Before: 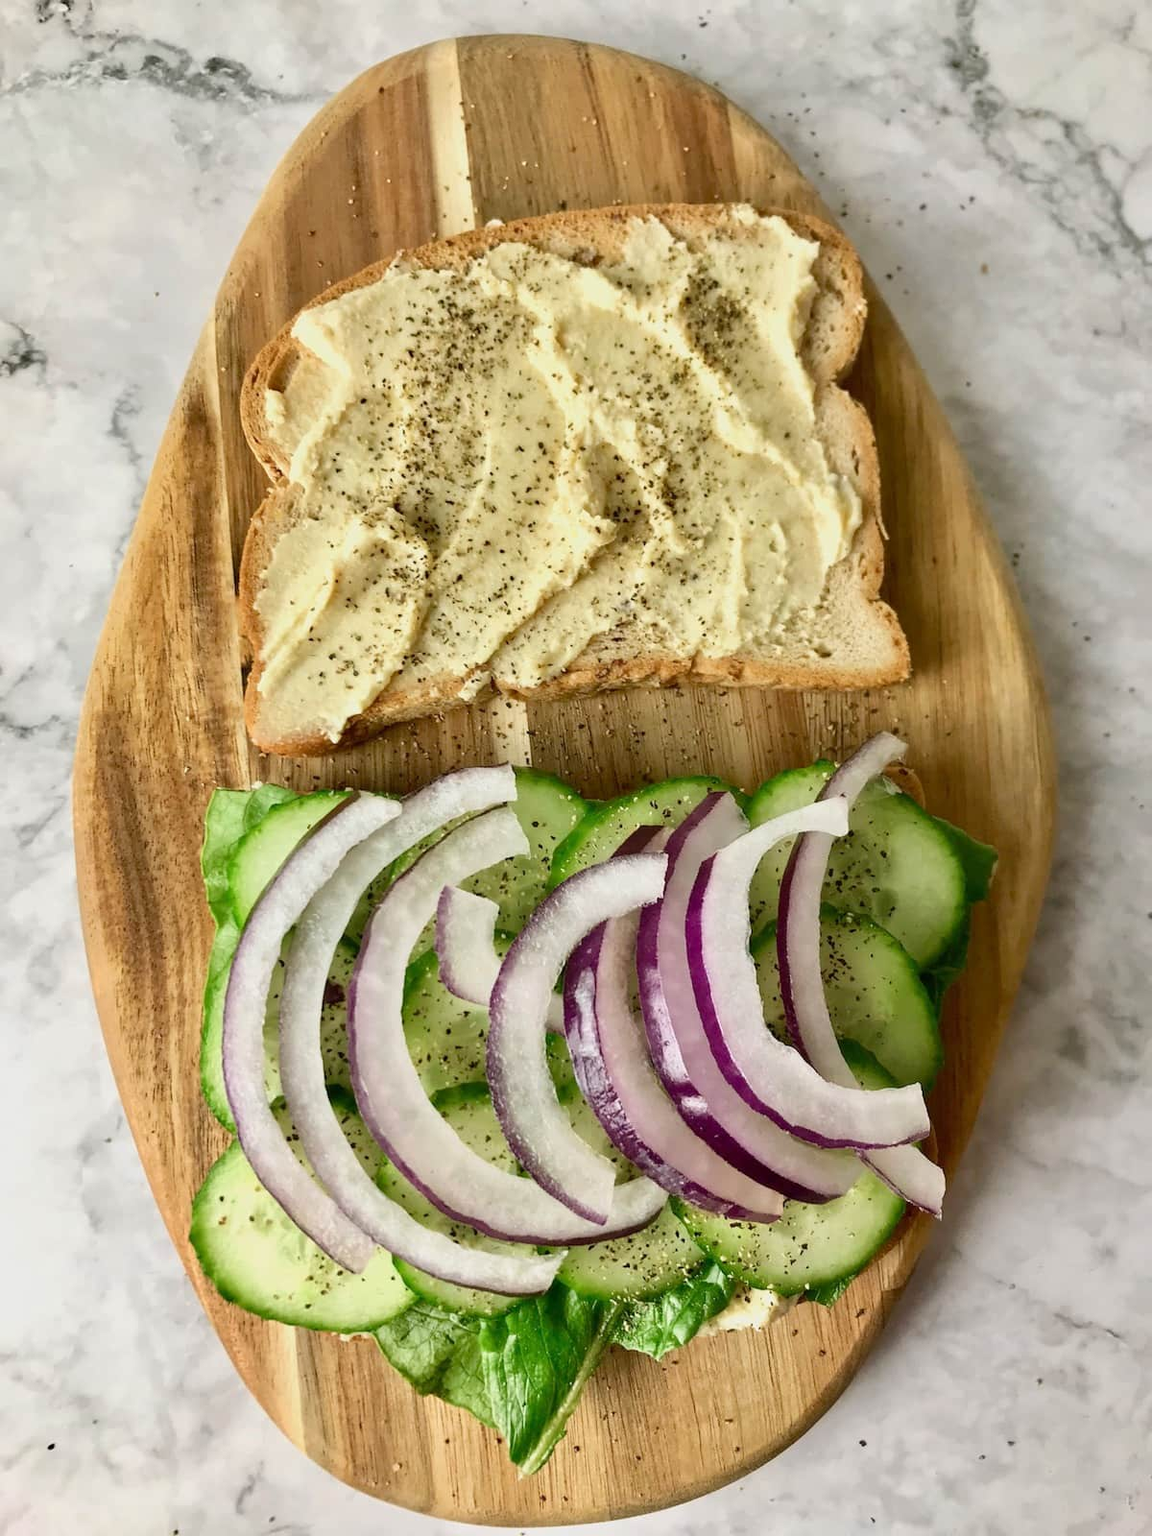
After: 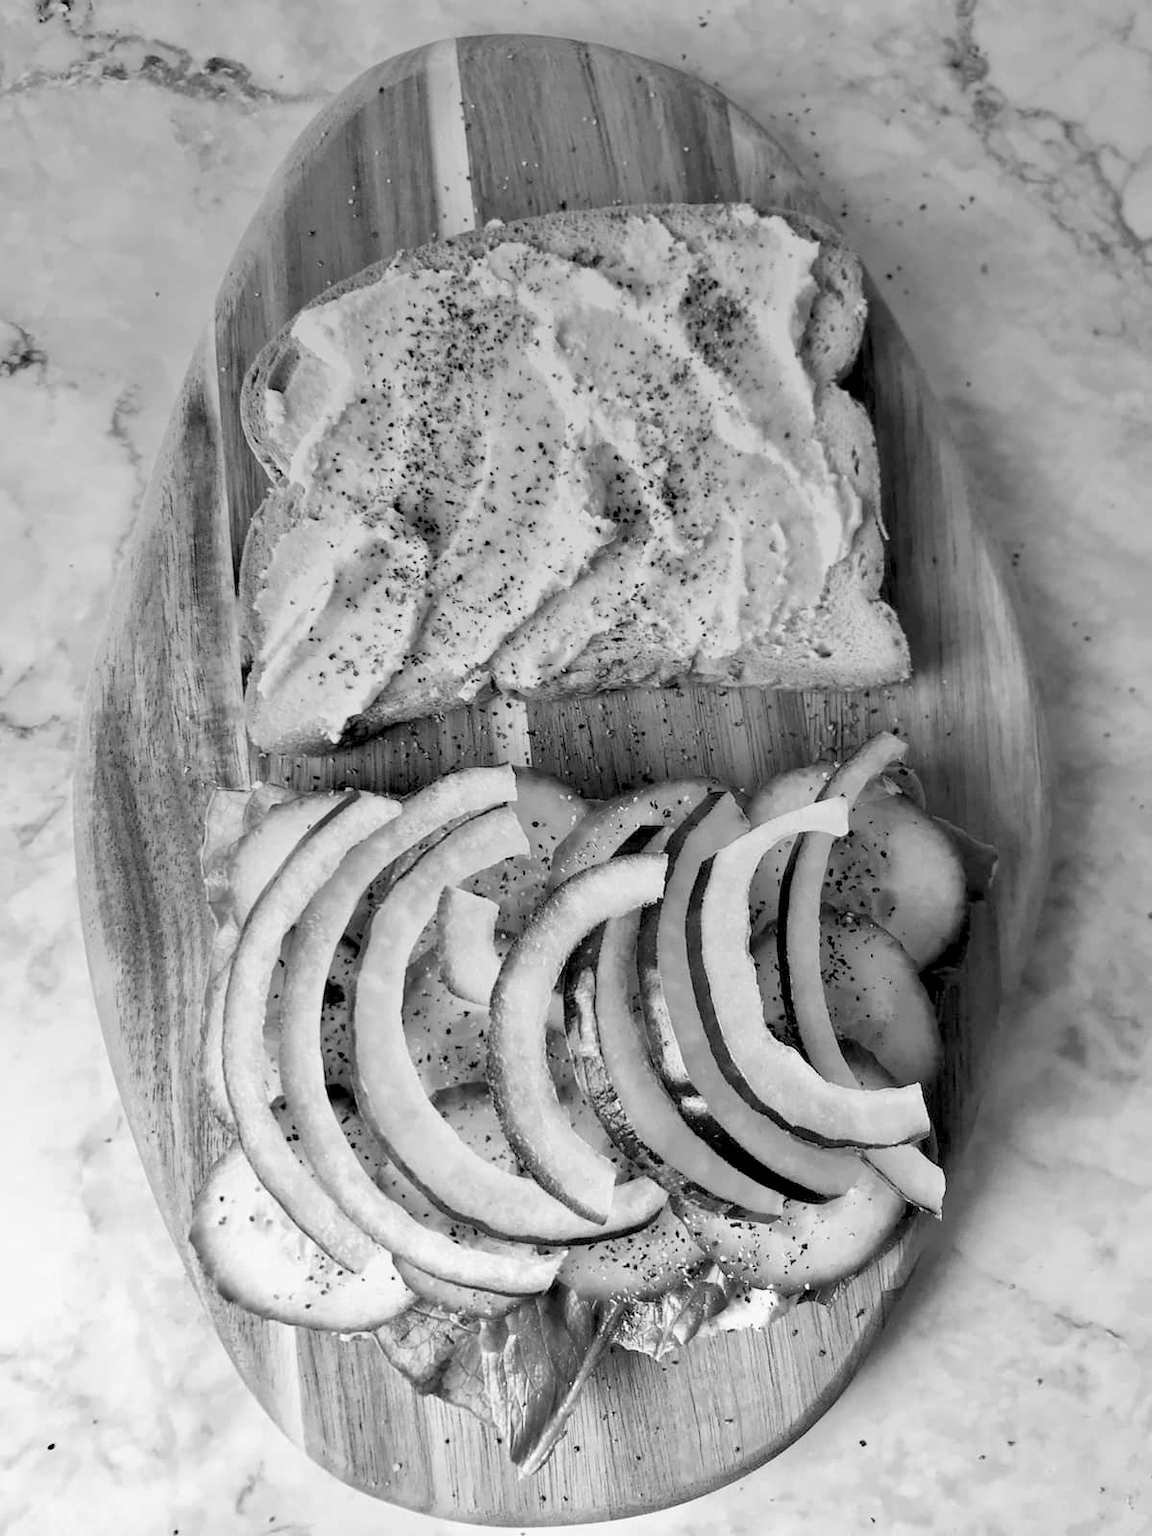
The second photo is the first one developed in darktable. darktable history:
graduated density: hue 238.83°, saturation 50%
velvia: on, module defaults
rgb levels: levels [[0.013, 0.434, 0.89], [0, 0.5, 1], [0, 0.5, 1]]
monochrome: on, module defaults
